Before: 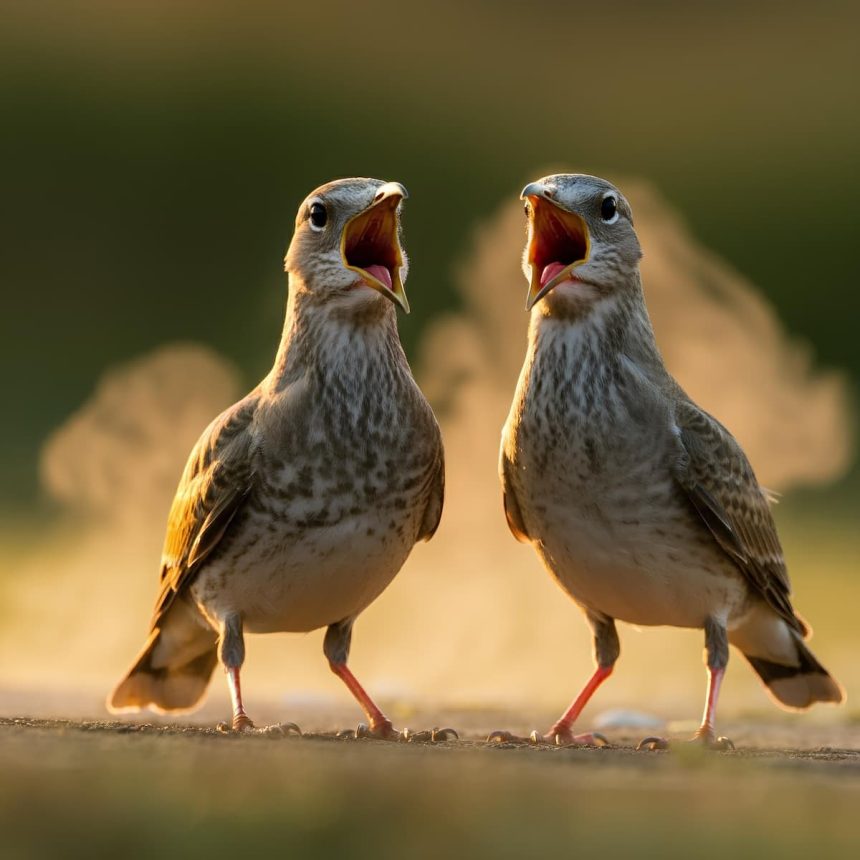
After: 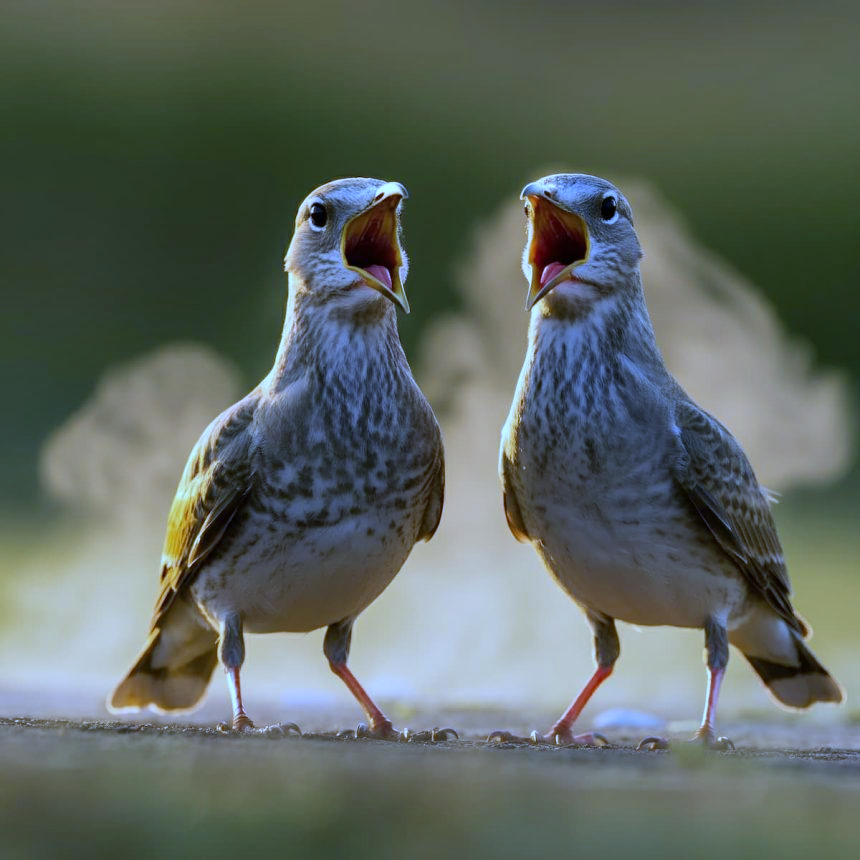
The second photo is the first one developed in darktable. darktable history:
white balance: red 0.766, blue 1.537
shadows and highlights: white point adjustment 0.1, highlights -70, soften with gaussian
